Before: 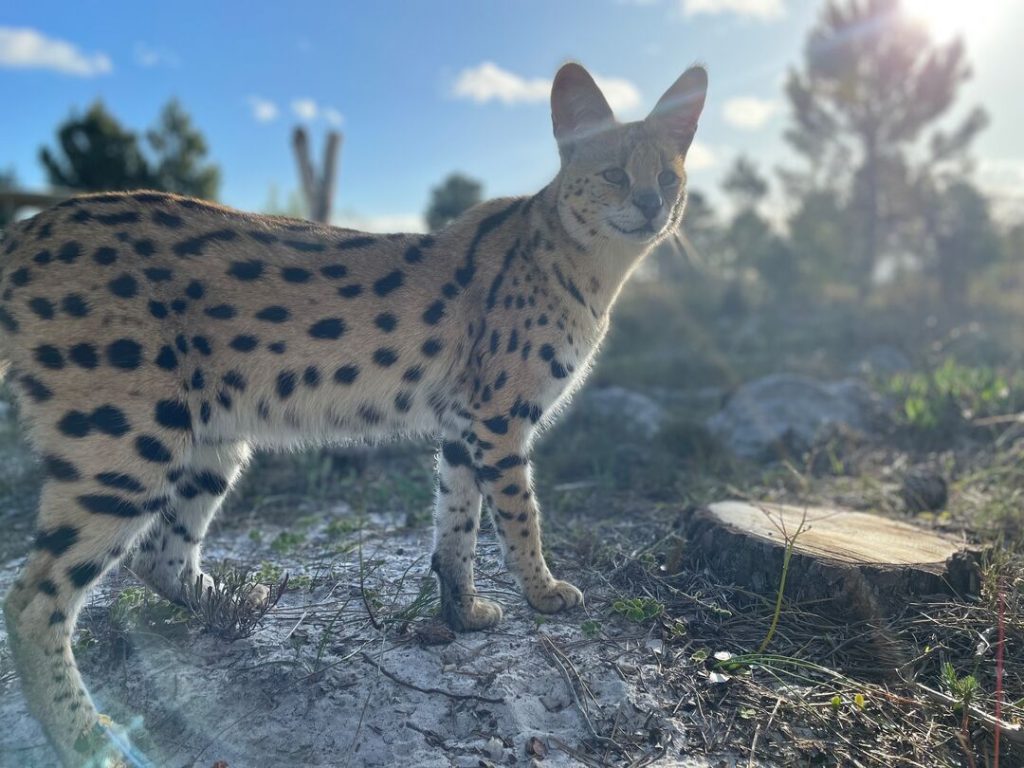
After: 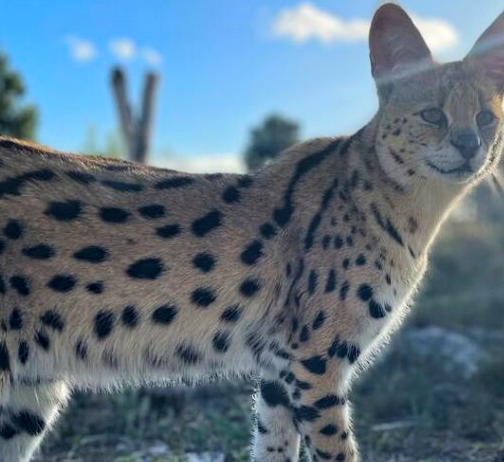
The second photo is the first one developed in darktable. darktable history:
crop: left 17.778%, top 7.912%, right 32.961%, bottom 31.89%
color correction: highlights b* 0.037, saturation 1.13
haze removal: strength 0.279, distance 0.252, compatibility mode true, adaptive false
tone curve: curves: ch0 [(0.003, 0) (0.066, 0.031) (0.163, 0.112) (0.264, 0.238) (0.395, 0.408) (0.517, 0.56) (0.684, 0.734) (0.791, 0.814) (1, 1)]; ch1 [(0, 0) (0.164, 0.115) (0.337, 0.332) (0.39, 0.398) (0.464, 0.461) (0.501, 0.5) (0.507, 0.5) (0.534, 0.532) (0.577, 0.59) (0.652, 0.681) (0.733, 0.749) (0.811, 0.796) (1, 1)]; ch2 [(0, 0) (0.337, 0.382) (0.464, 0.476) (0.501, 0.5) (0.527, 0.54) (0.551, 0.565) (0.6, 0.59) (0.687, 0.675) (1, 1)], color space Lab, linked channels, preserve colors none
